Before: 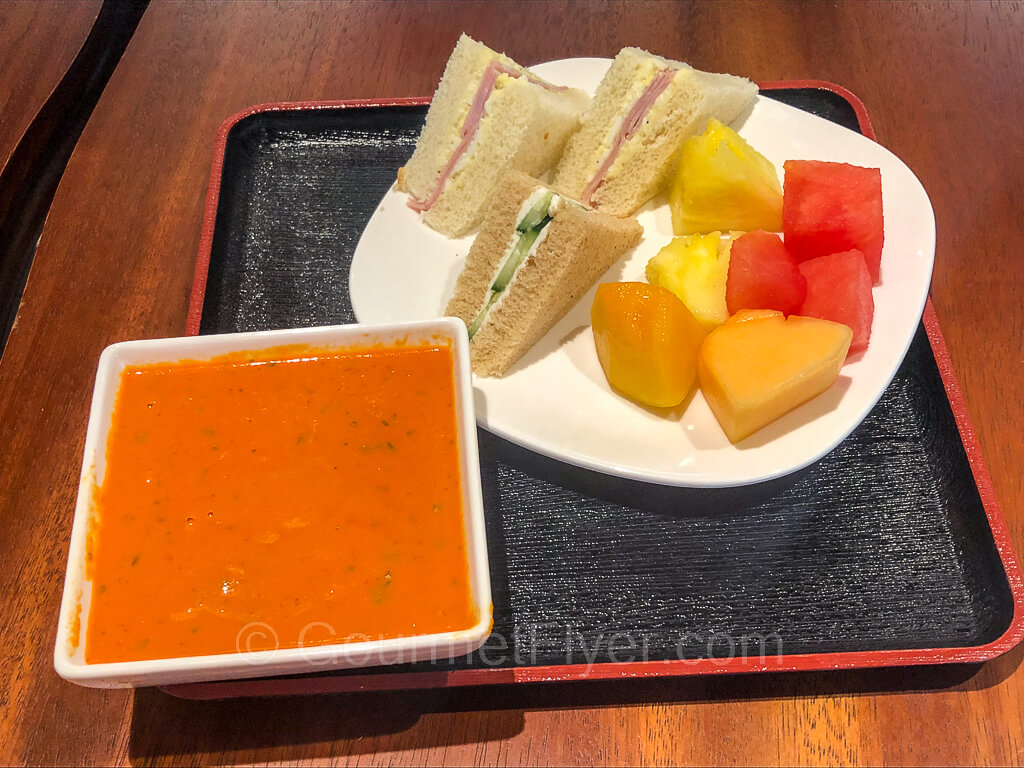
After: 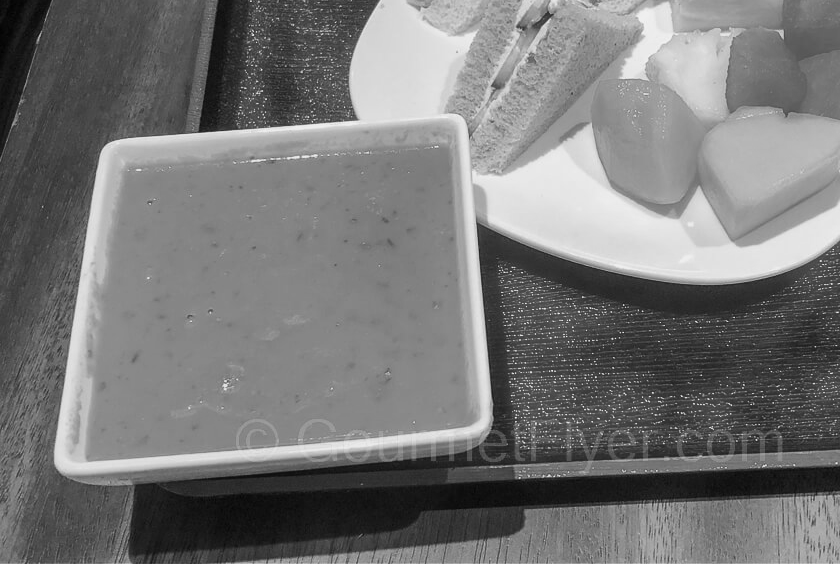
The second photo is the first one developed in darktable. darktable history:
haze removal: strength -0.1, adaptive false
crop: top 26.531%, right 17.959%
monochrome: a -71.75, b 75.82
